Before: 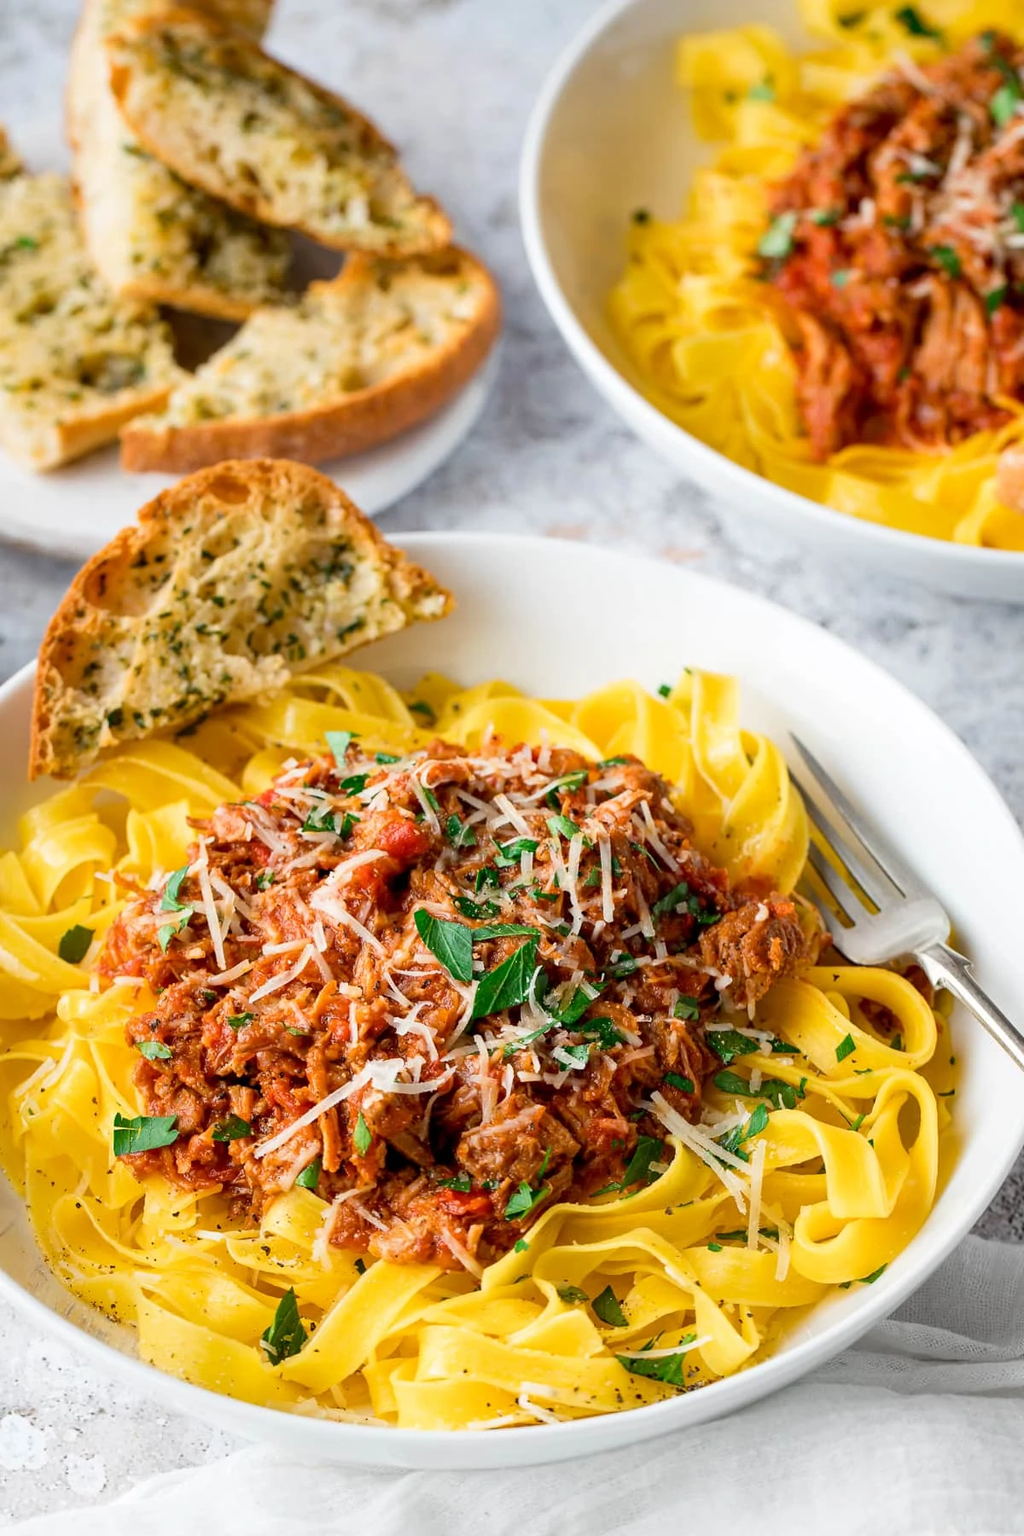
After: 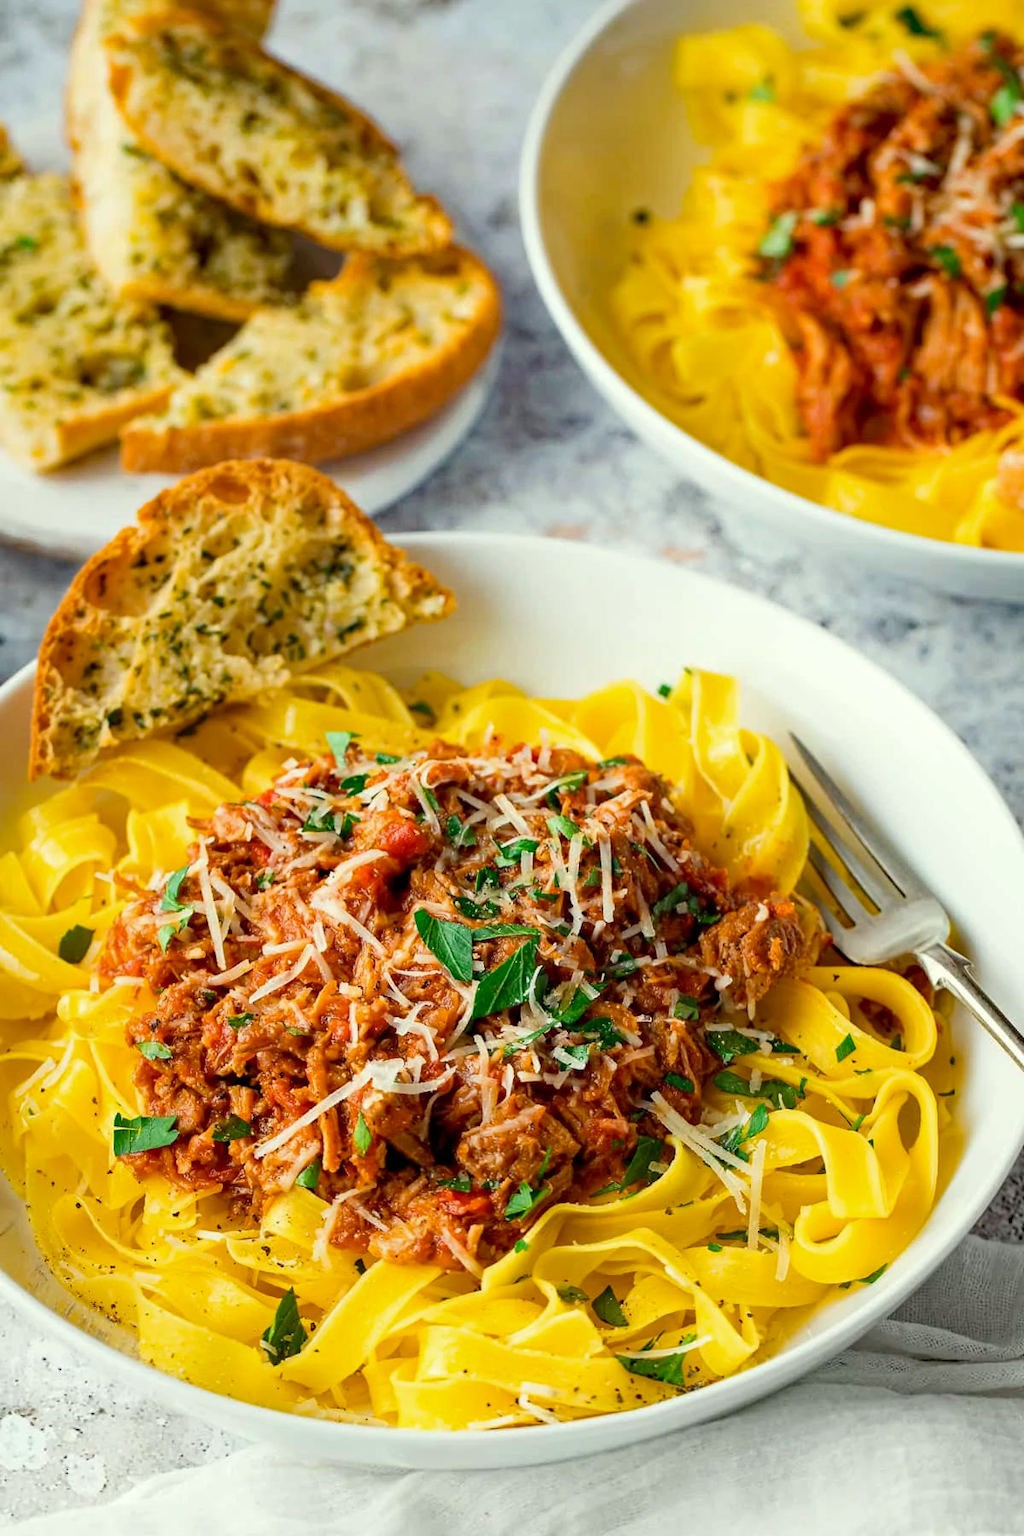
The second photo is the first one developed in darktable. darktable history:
haze removal: strength 0.523, distance 0.924, adaptive false
color correction: highlights a* -4.34, highlights b* 6.74
